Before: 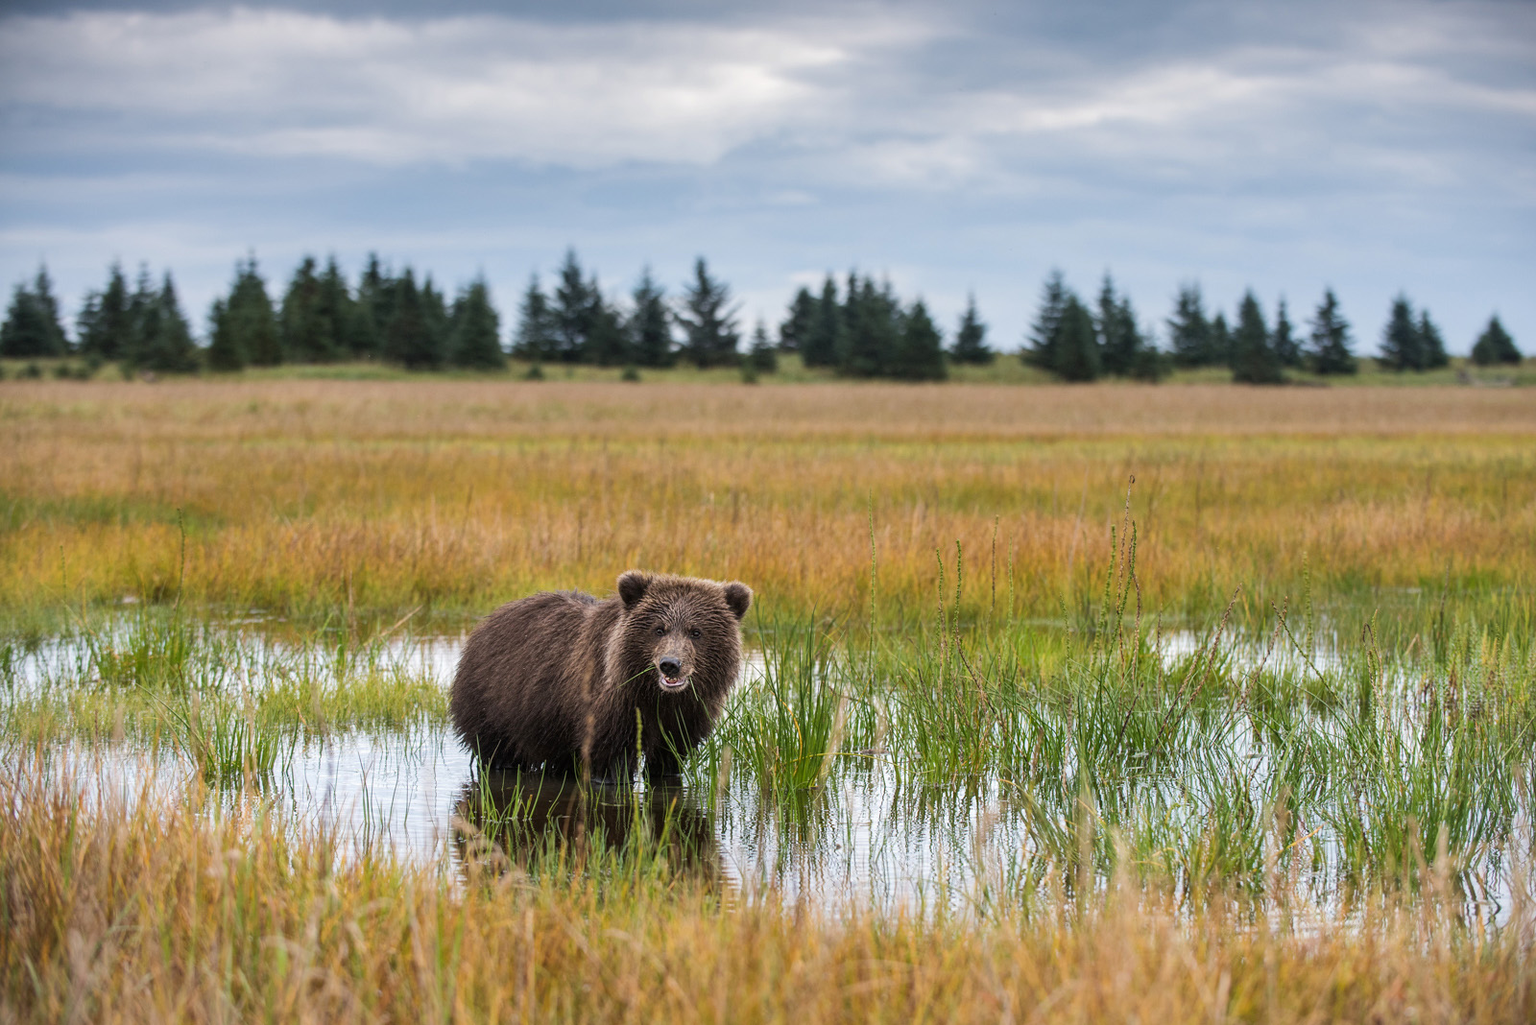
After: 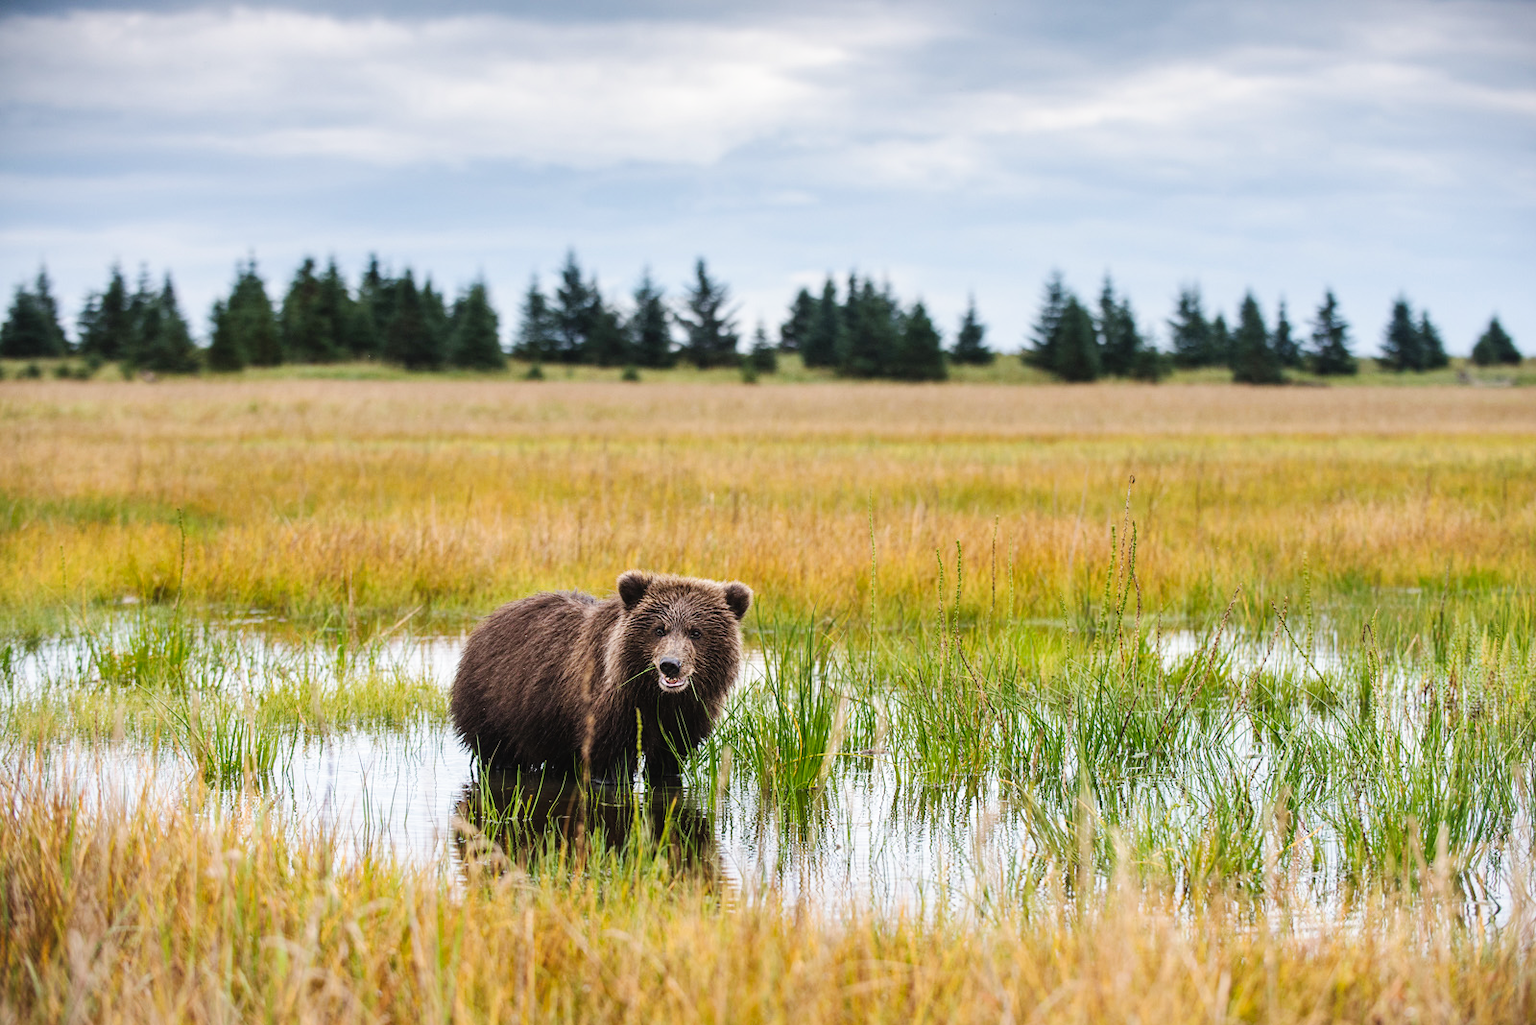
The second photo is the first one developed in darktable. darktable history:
tone curve: curves: ch0 [(0, 0.023) (0.1, 0.084) (0.184, 0.168) (0.45, 0.54) (0.57, 0.683) (0.722, 0.825) (0.877, 0.948) (1, 1)]; ch1 [(0, 0) (0.414, 0.395) (0.453, 0.437) (0.502, 0.509) (0.521, 0.519) (0.573, 0.568) (0.618, 0.61) (0.654, 0.642) (1, 1)]; ch2 [(0, 0) (0.421, 0.43) (0.45, 0.463) (0.492, 0.504) (0.511, 0.519) (0.557, 0.557) (0.602, 0.605) (1, 1)], preserve colors none
